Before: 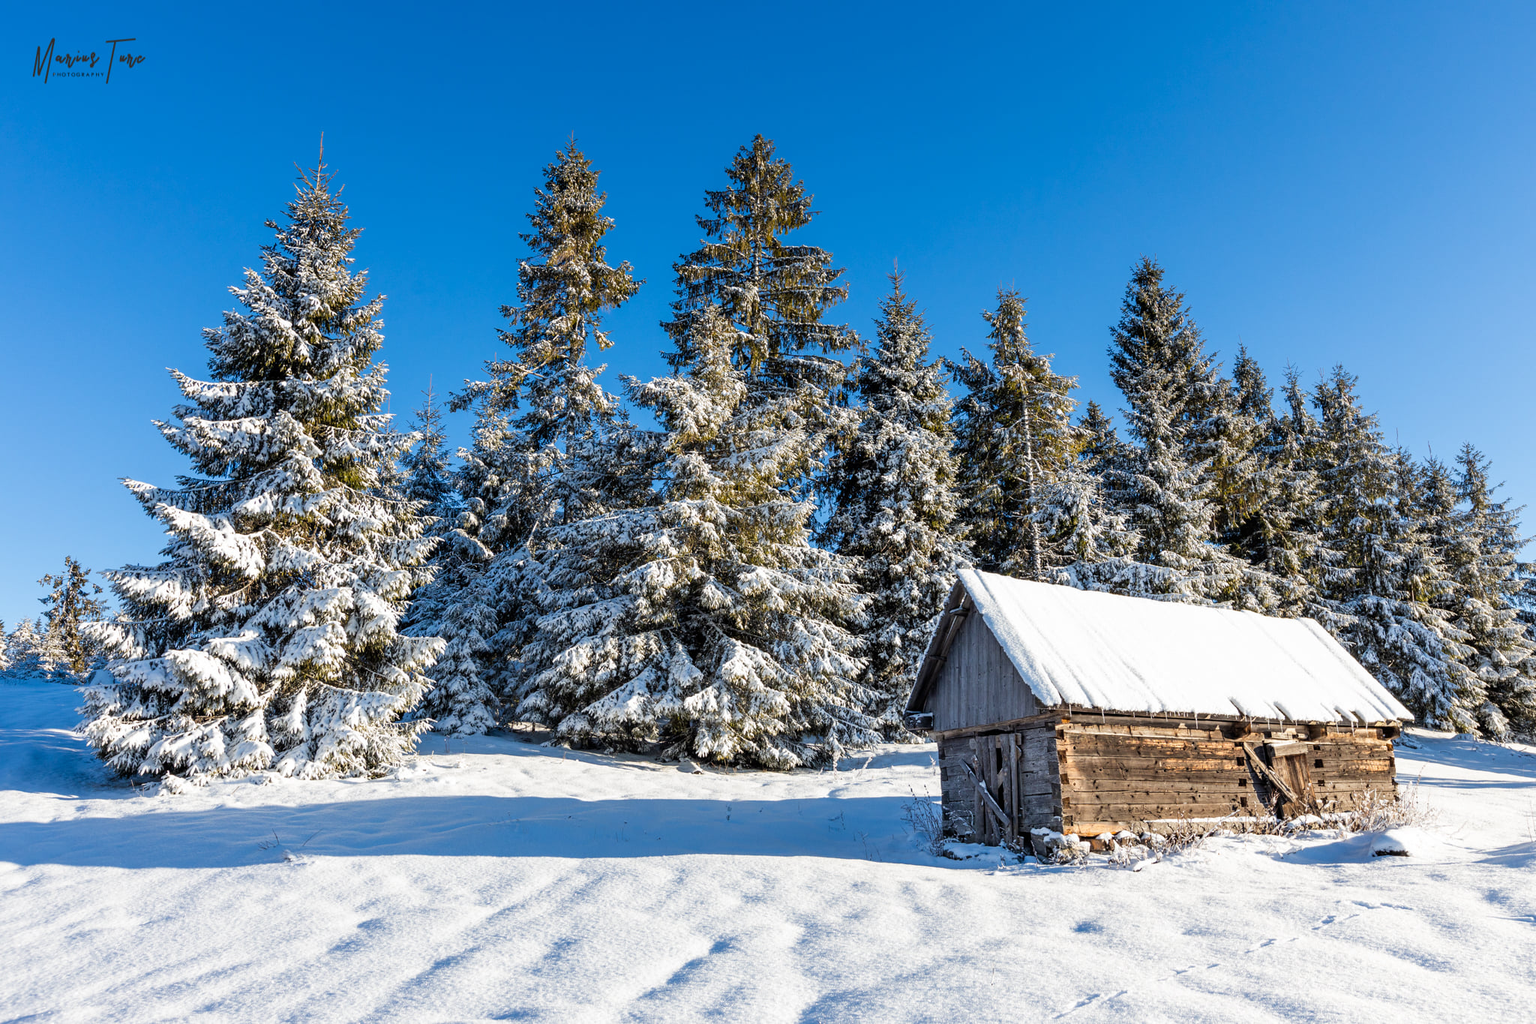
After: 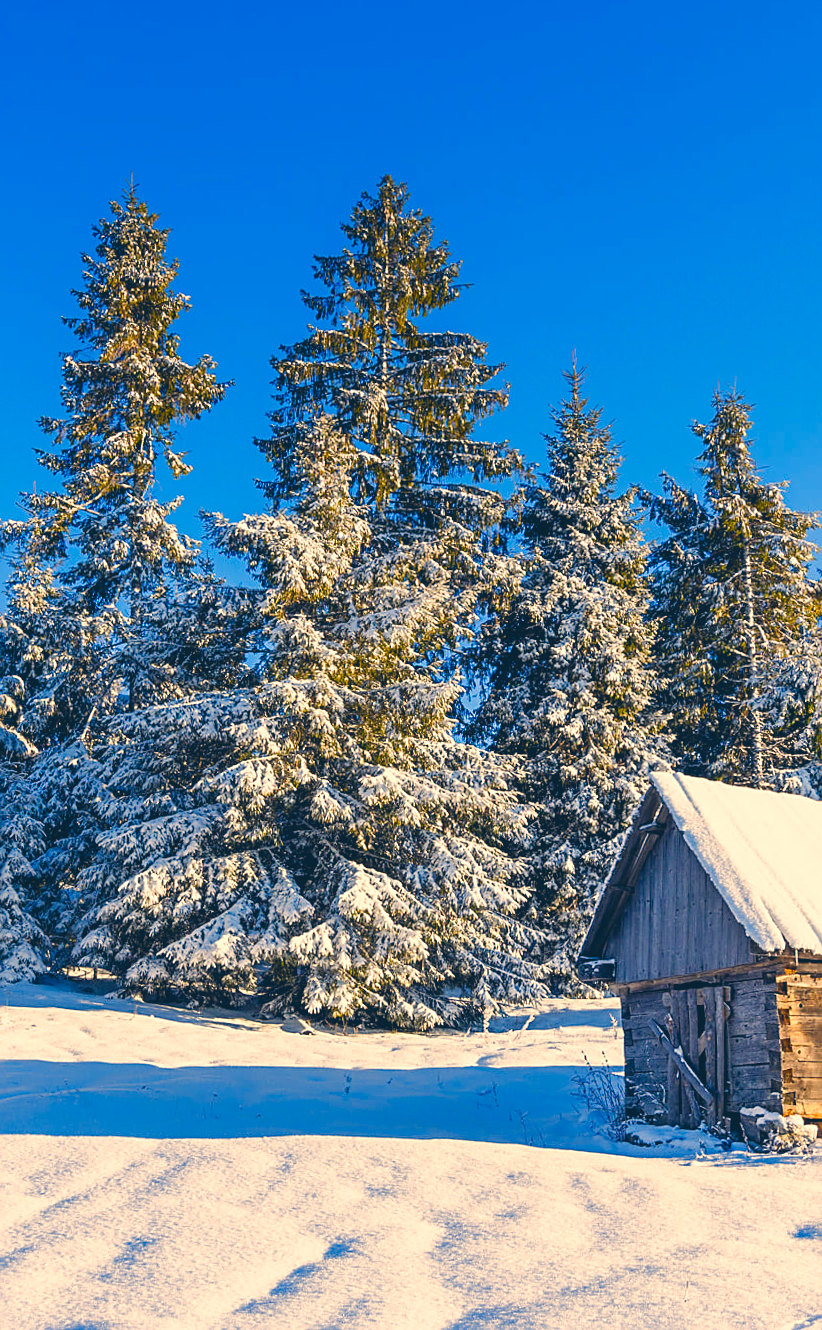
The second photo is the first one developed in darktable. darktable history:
tone equalizer: on, module defaults
color correction: highlights a* 10.32, highlights b* 14.66, shadows a* -9.59, shadows b* -15.02
rotate and perspective: rotation 0.074°, lens shift (vertical) 0.096, lens shift (horizontal) -0.041, crop left 0.043, crop right 0.952, crop top 0.024, crop bottom 0.979
exposure: compensate highlight preservation false
sharpen: on, module defaults
crop: left 28.583%, right 29.231%
color balance rgb: shadows lift › chroma 3%, shadows lift › hue 280.8°, power › hue 330°, highlights gain › chroma 3%, highlights gain › hue 75.6°, global offset › luminance 1.5%, perceptual saturation grading › global saturation 20%, perceptual saturation grading › highlights -25%, perceptual saturation grading › shadows 50%, global vibrance 30%
